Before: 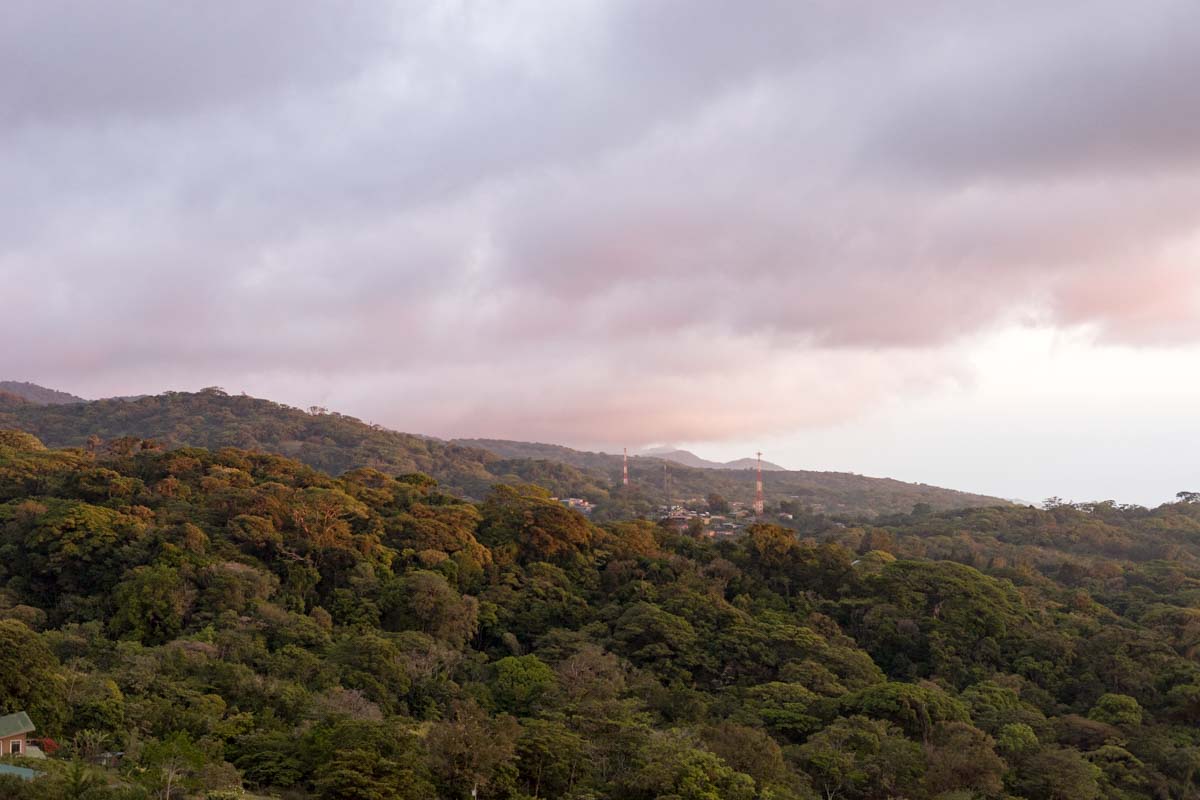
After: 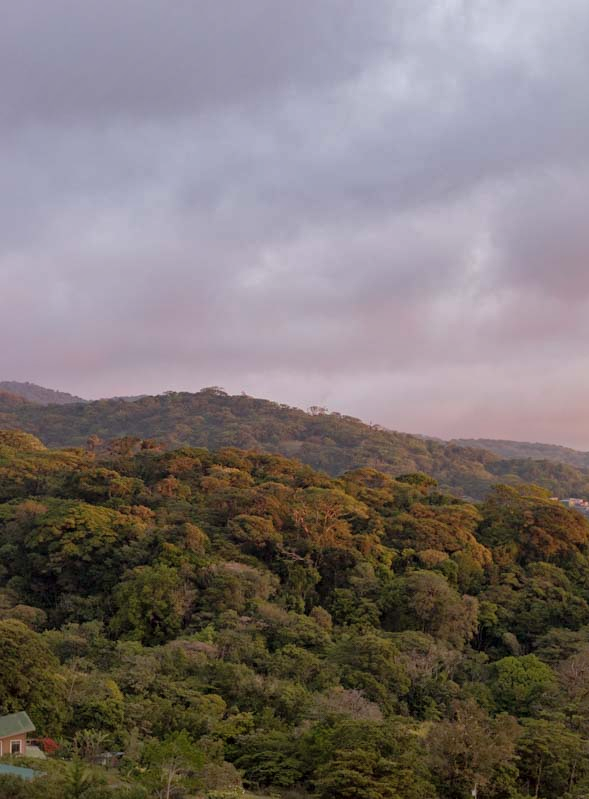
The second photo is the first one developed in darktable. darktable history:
crop and rotate: left 0%, top 0%, right 50.845%
rgb levels: preserve colors max RGB
shadows and highlights: shadows 40, highlights -60
